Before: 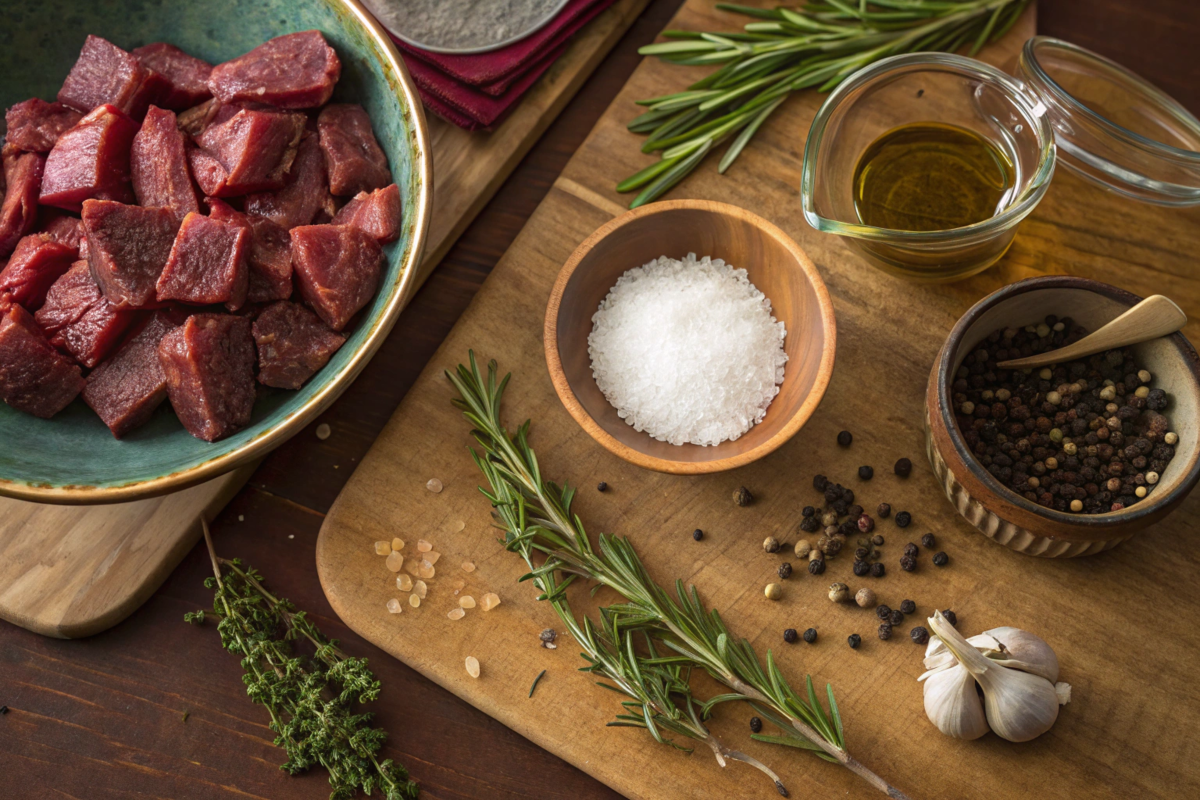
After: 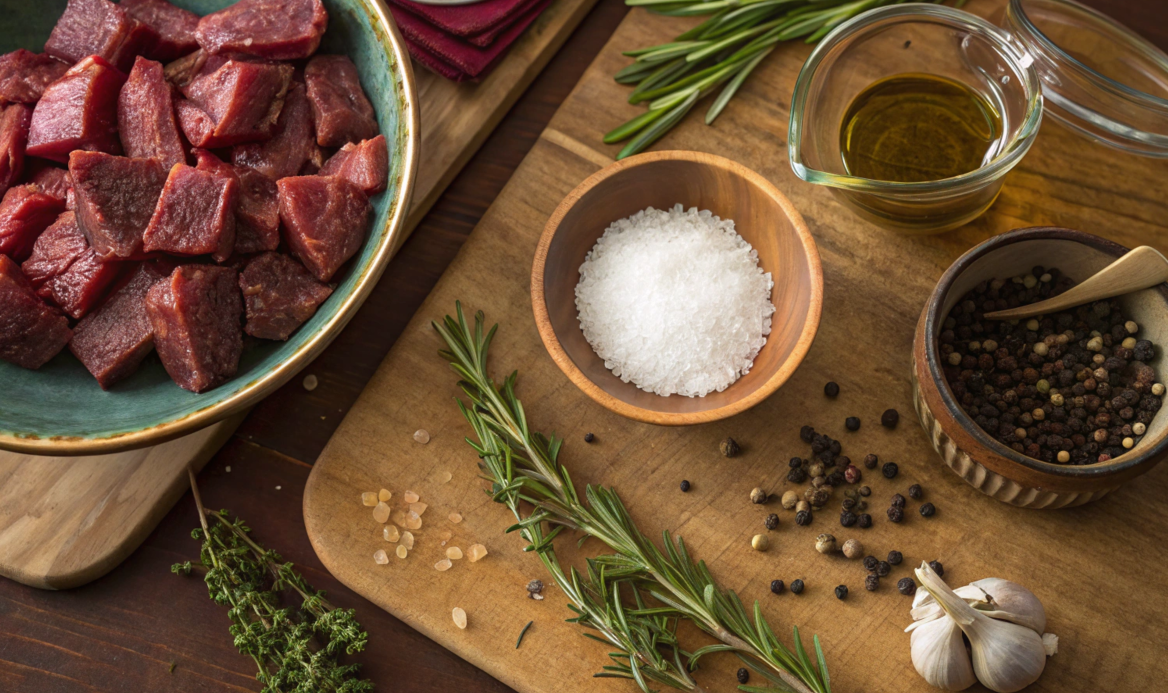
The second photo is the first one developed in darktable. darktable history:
crop: left 1.113%, top 6.143%, right 1.544%, bottom 7.216%
